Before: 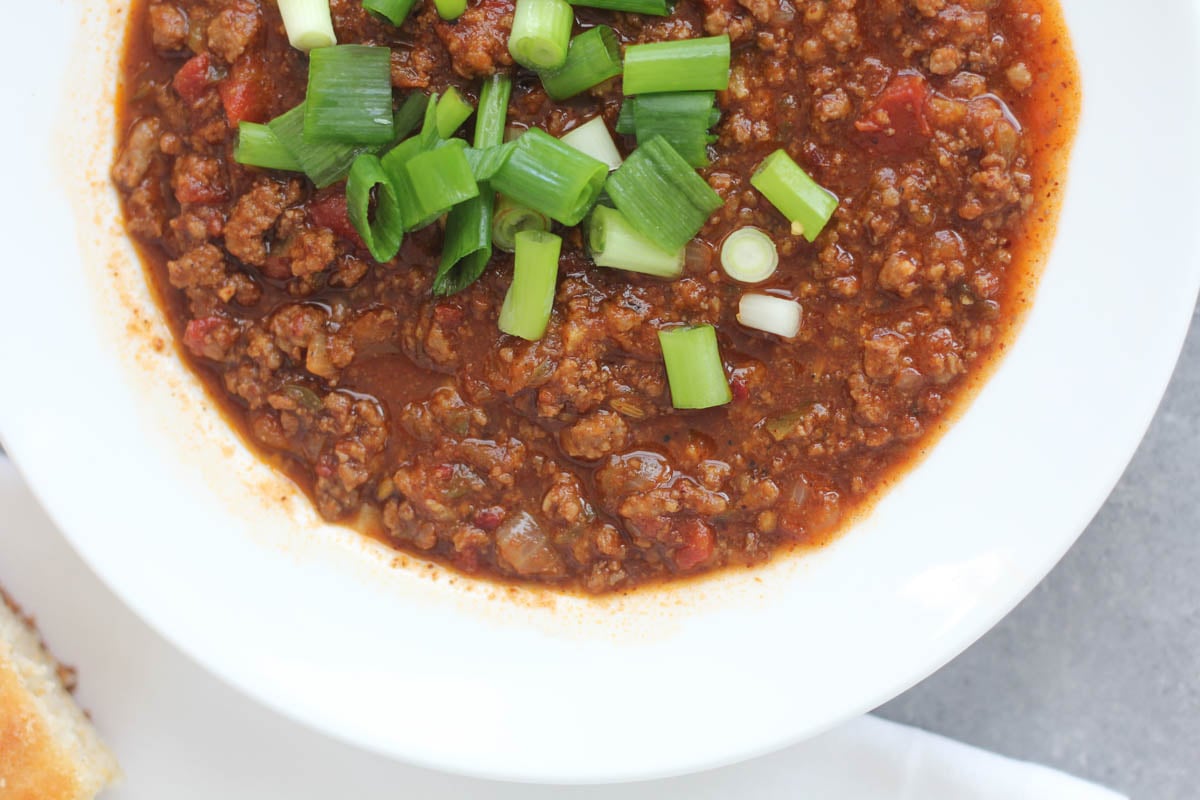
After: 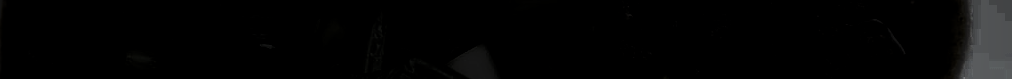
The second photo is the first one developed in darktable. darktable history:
crop and rotate: left 9.644%, top 9.491%, right 6.021%, bottom 80.509%
tone curve: curves: ch0 [(0, 0) (0.003, 0.108) (0.011, 0.113) (0.025, 0.113) (0.044, 0.121) (0.069, 0.132) (0.1, 0.145) (0.136, 0.158) (0.177, 0.182) (0.224, 0.215) (0.277, 0.27) (0.335, 0.341) (0.399, 0.424) (0.468, 0.528) (0.543, 0.622) (0.623, 0.721) (0.709, 0.79) (0.801, 0.846) (0.898, 0.871) (1, 1)], preserve colors none
vignetting: fall-off radius 60.92%
levels: levels [0.721, 0.937, 0.997]
